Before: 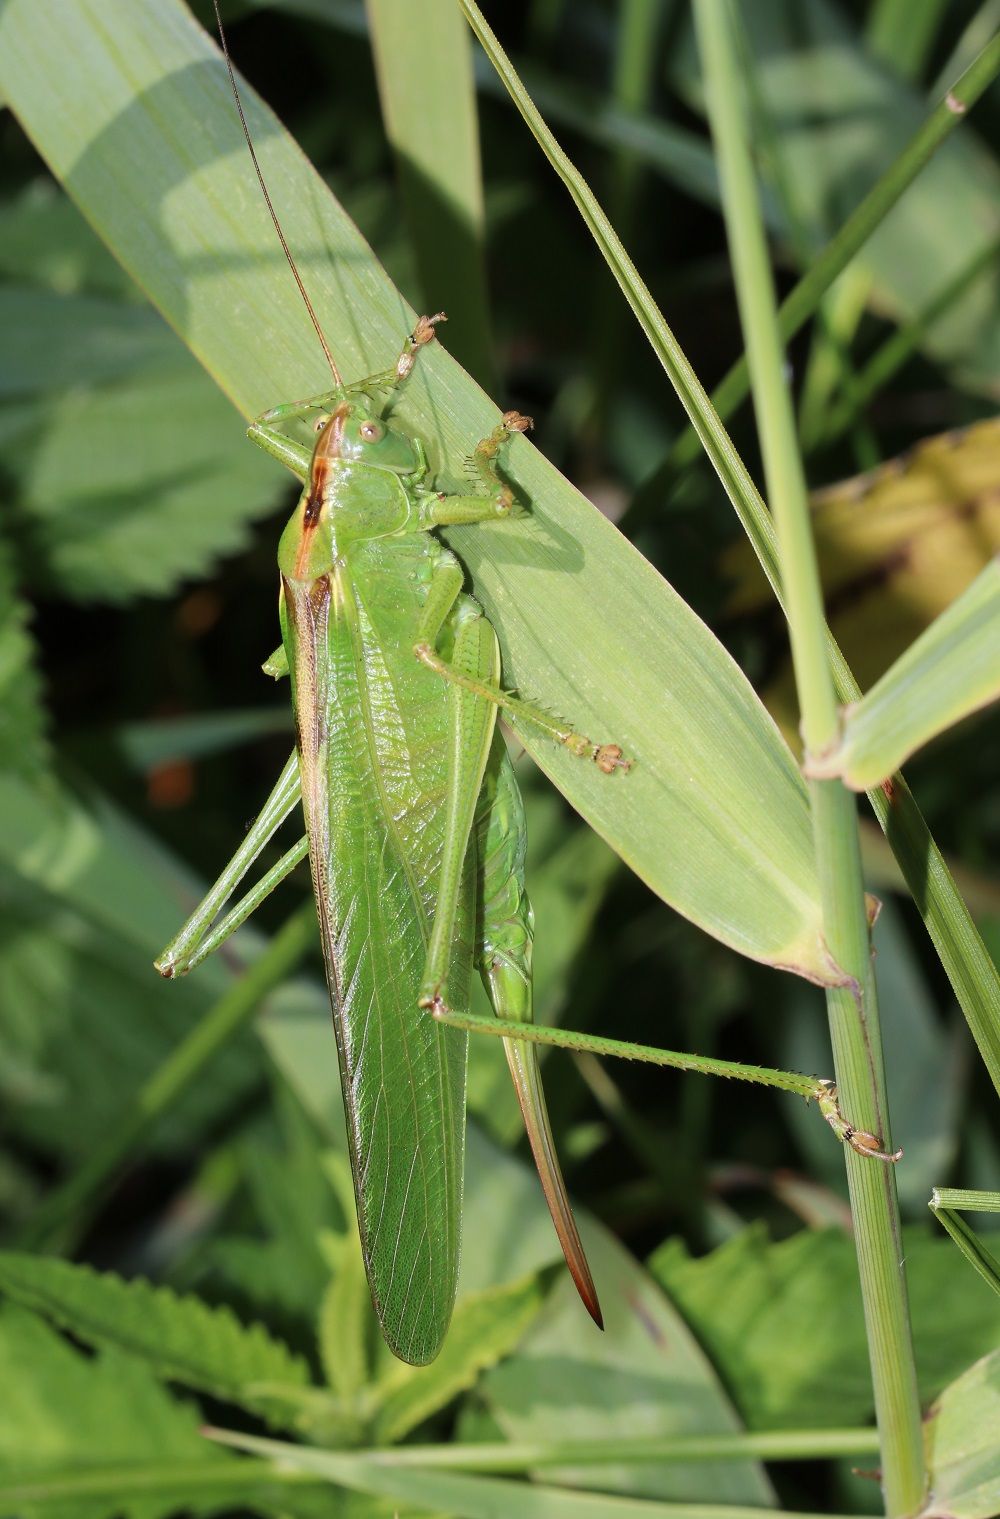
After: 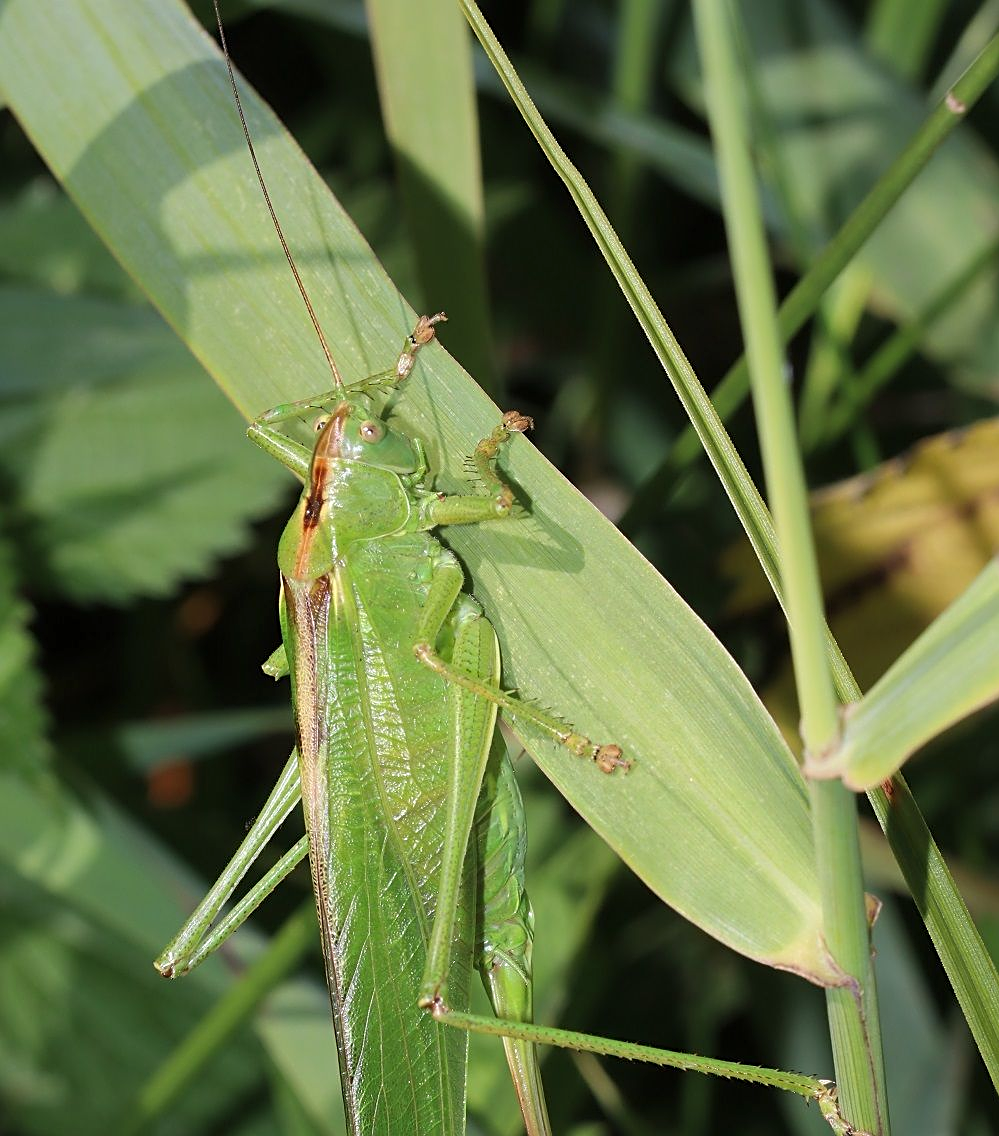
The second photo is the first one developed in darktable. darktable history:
crop: bottom 24.967%
sharpen: on, module defaults
shadows and highlights: shadows 25, highlights -25
